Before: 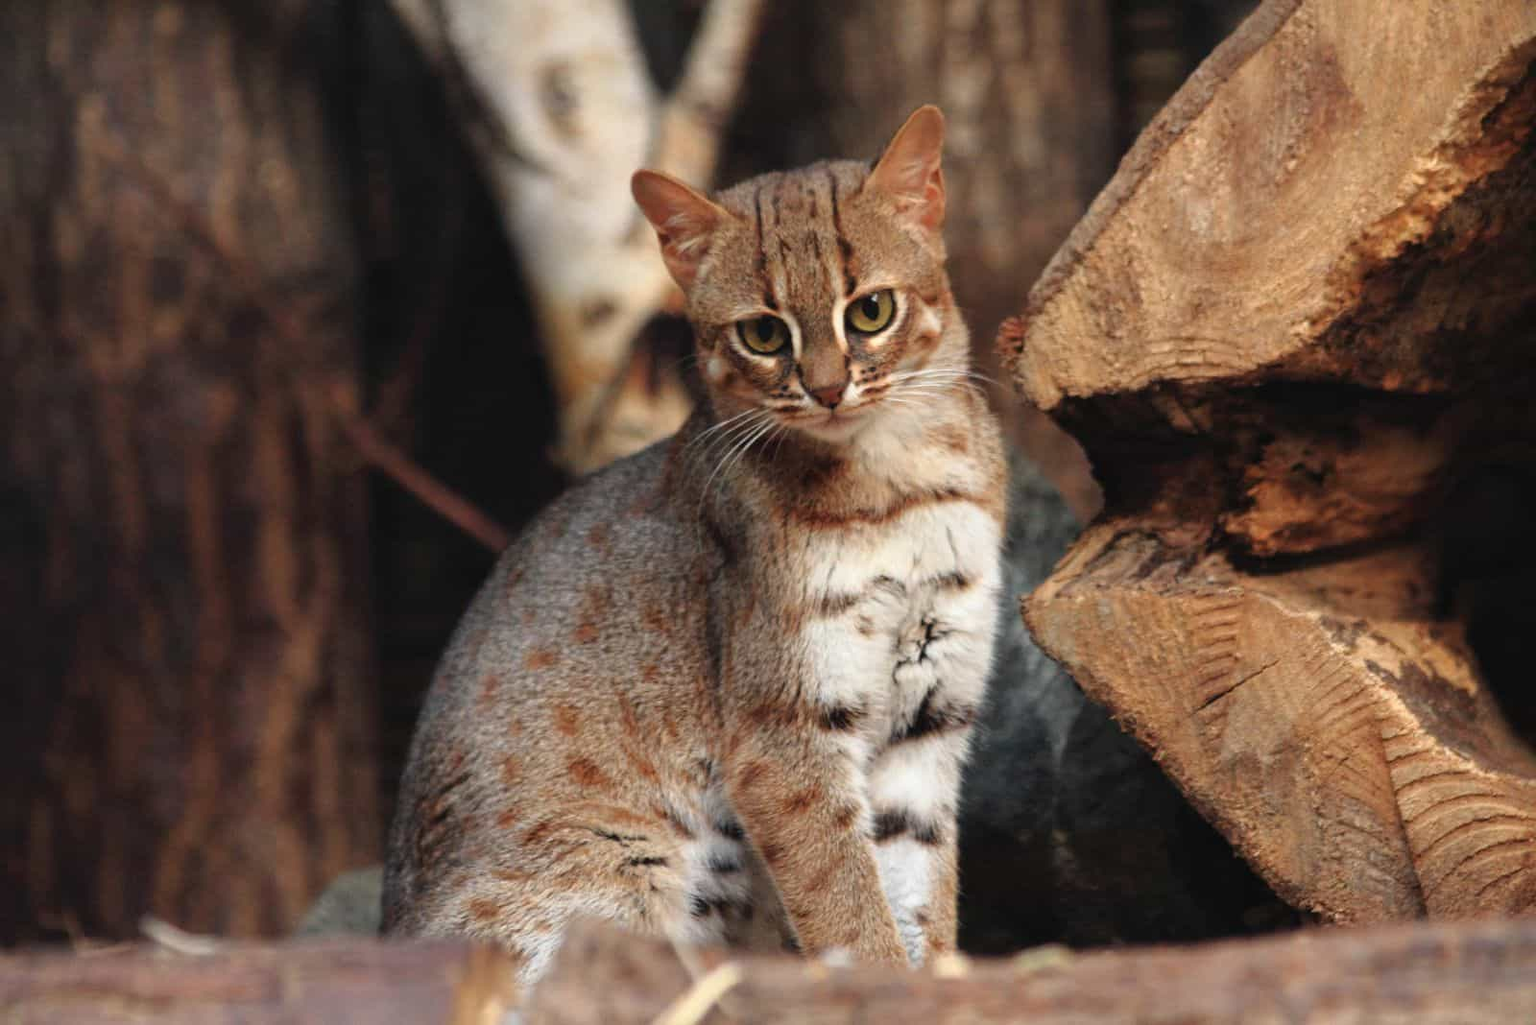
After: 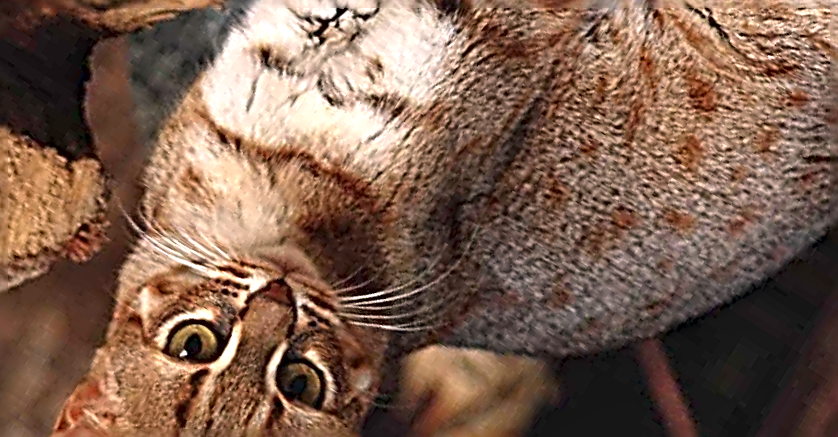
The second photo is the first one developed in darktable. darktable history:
haze removal: compatibility mode true, adaptive false
crop and rotate: angle 147.73°, left 9.19%, top 15.635%, right 4.582%, bottom 16.936%
color calibration: illuminant same as pipeline (D50), adaptation none (bypass), x 0.333, y 0.334, temperature 5005.47 K, saturation algorithm version 1 (2020)
color correction: highlights a* 7.01, highlights b* 3.75
tone equalizer: -8 EV 0.258 EV, -7 EV 0.4 EV, -6 EV 0.411 EV, -5 EV 0.237 EV, -3 EV -0.248 EV, -2 EV -0.441 EV, -1 EV -0.422 EV, +0 EV -0.228 EV
sharpen: radius 3.14, amount 1.728
exposure: exposure 0.402 EV, compensate exposure bias true, compensate highlight preservation false
local contrast: mode bilateral grid, contrast 21, coarseness 50, detail 120%, midtone range 0.2
